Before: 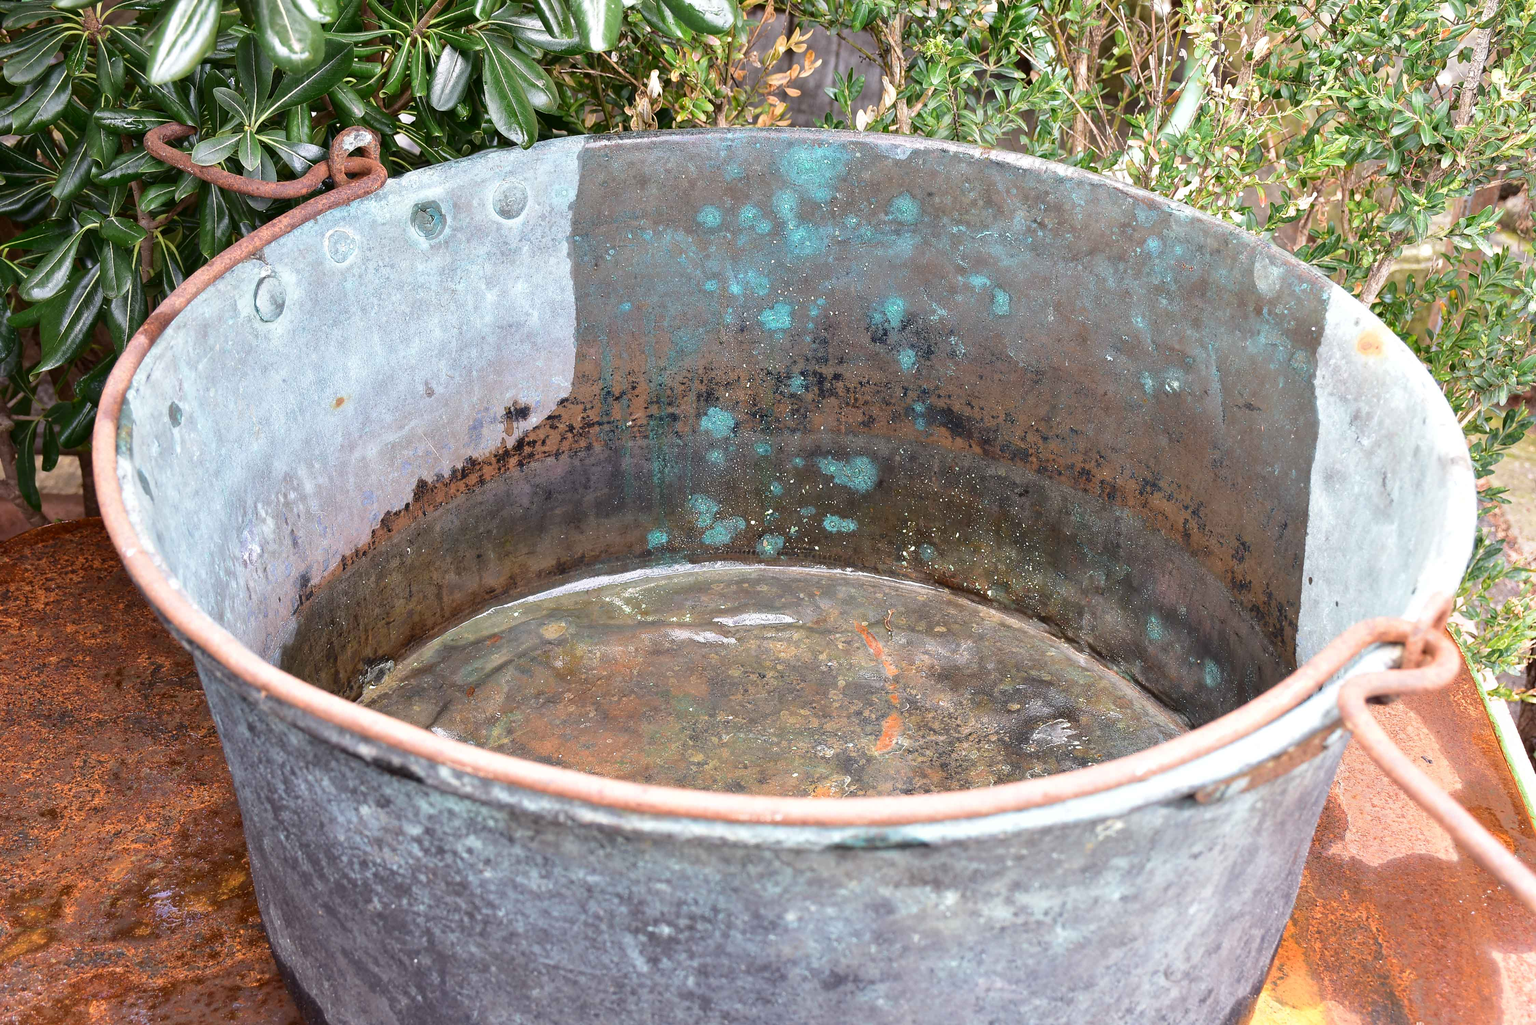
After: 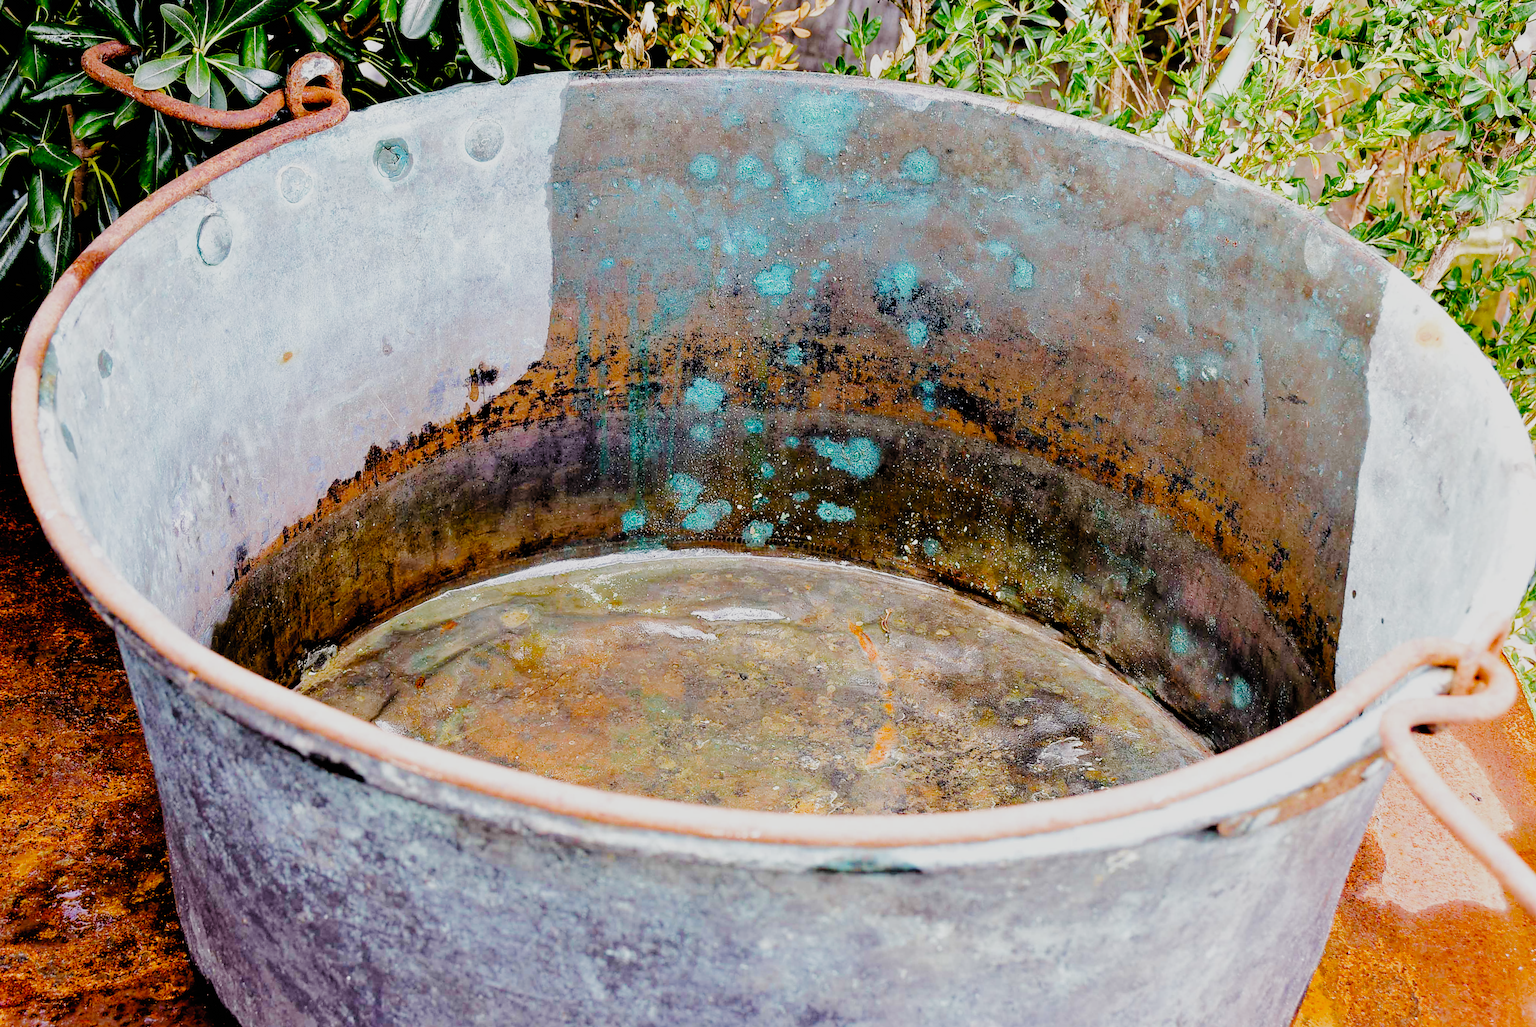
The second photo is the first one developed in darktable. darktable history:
crop and rotate: angle -2.12°, left 3.097%, top 3.904%, right 1.635%, bottom 0.607%
filmic rgb: black relative exposure -3 EV, white relative exposure 4.56 EV, hardness 1.71, contrast 1.26, add noise in highlights 0, preserve chrominance no, color science v3 (2019), use custom middle-gray values true, contrast in highlights soft
color balance rgb: shadows lift › luminance -9.865%, shadows lift › chroma 0.673%, shadows lift › hue 110.33°, linear chroma grading › global chroma 9.008%, perceptual saturation grading › global saturation 24.436%, perceptual saturation grading › highlights -24.652%, perceptual saturation grading › mid-tones 24.567%, perceptual saturation grading › shadows 40.098%, perceptual brilliance grading › highlights 6.705%, perceptual brilliance grading › mid-tones 17.525%, perceptual brilliance grading › shadows -5.561%, global vibrance 20%
